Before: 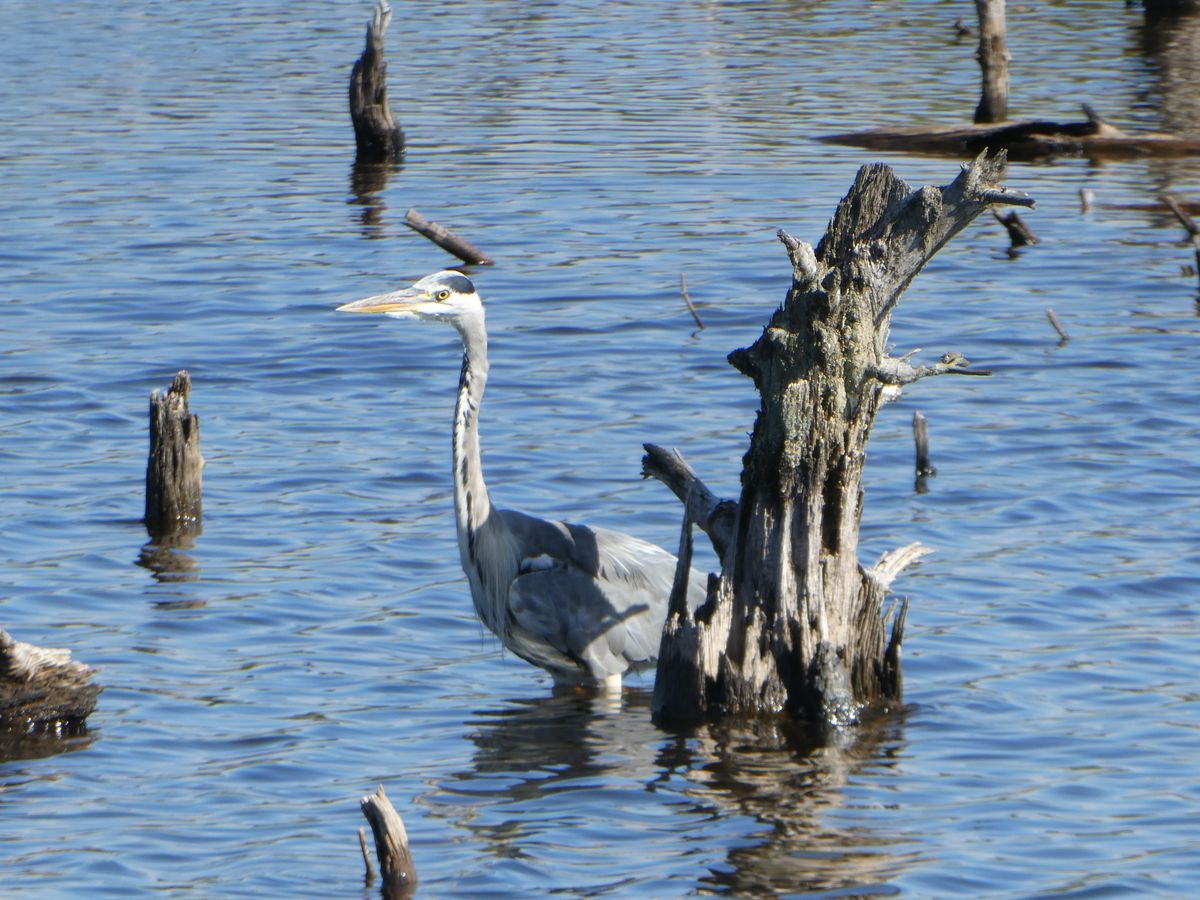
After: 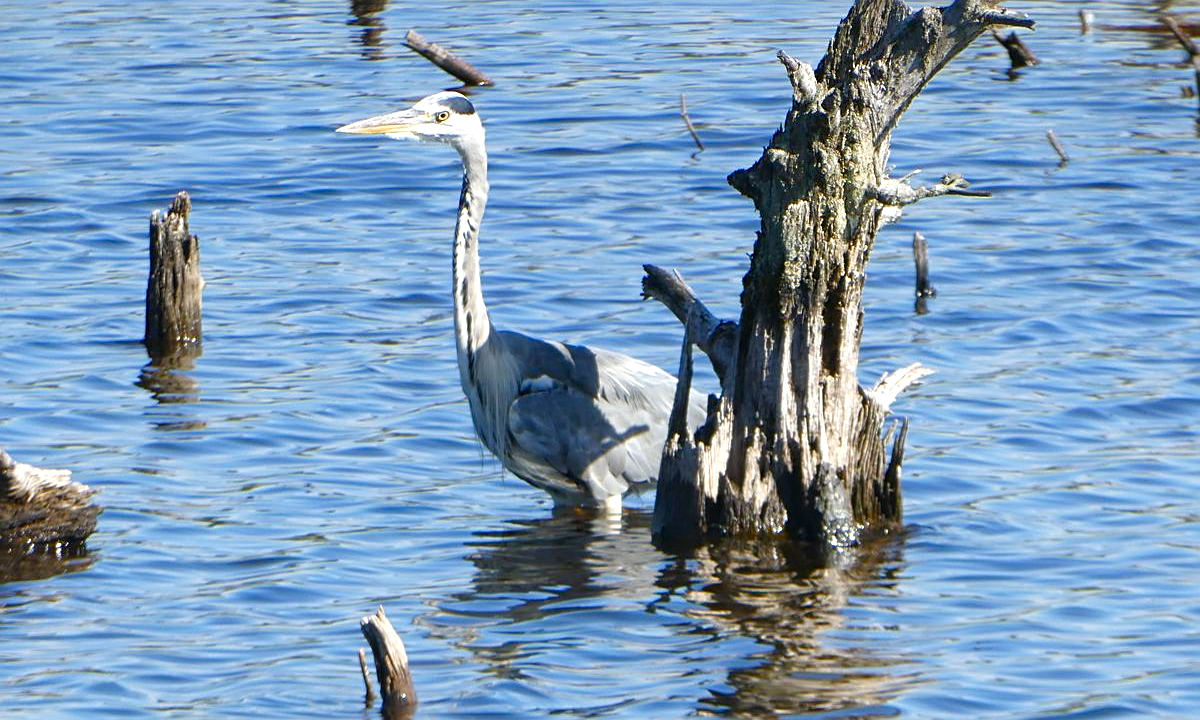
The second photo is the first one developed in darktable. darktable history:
color balance rgb: perceptual saturation grading › global saturation 25%, perceptual saturation grading › highlights -50%, perceptual saturation grading › shadows 30%, perceptual brilliance grading › global brilliance 12%, global vibrance 20%
crop and rotate: top 19.998%
sharpen: on, module defaults
